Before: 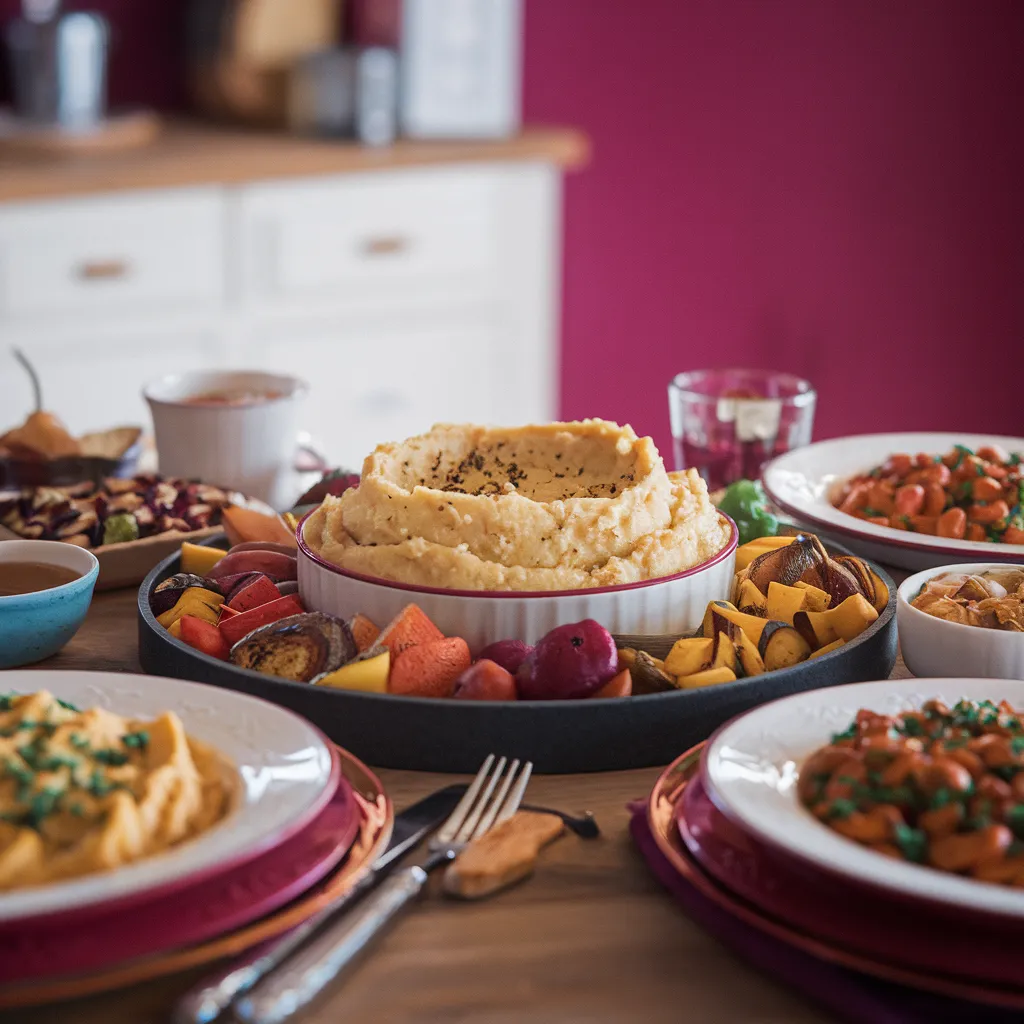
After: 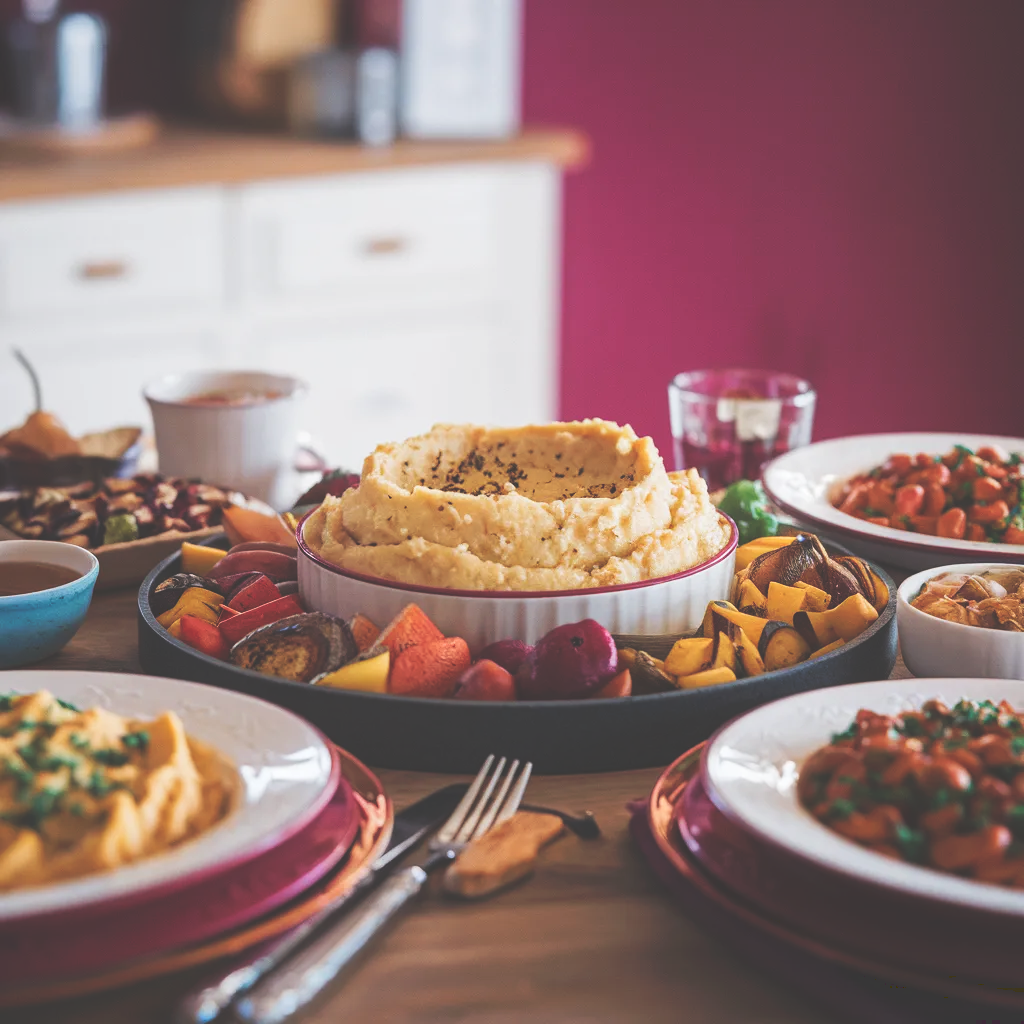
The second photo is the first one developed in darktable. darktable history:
tone curve: curves: ch0 [(0, 0) (0.003, 0.224) (0.011, 0.229) (0.025, 0.234) (0.044, 0.242) (0.069, 0.249) (0.1, 0.256) (0.136, 0.265) (0.177, 0.285) (0.224, 0.304) (0.277, 0.337) (0.335, 0.385) (0.399, 0.435) (0.468, 0.507) (0.543, 0.59) (0.623, 0.674) (0.709, 0.763) (0.801, 0.852) (0.898, 0.931) (1, 1)], preserve colors none
